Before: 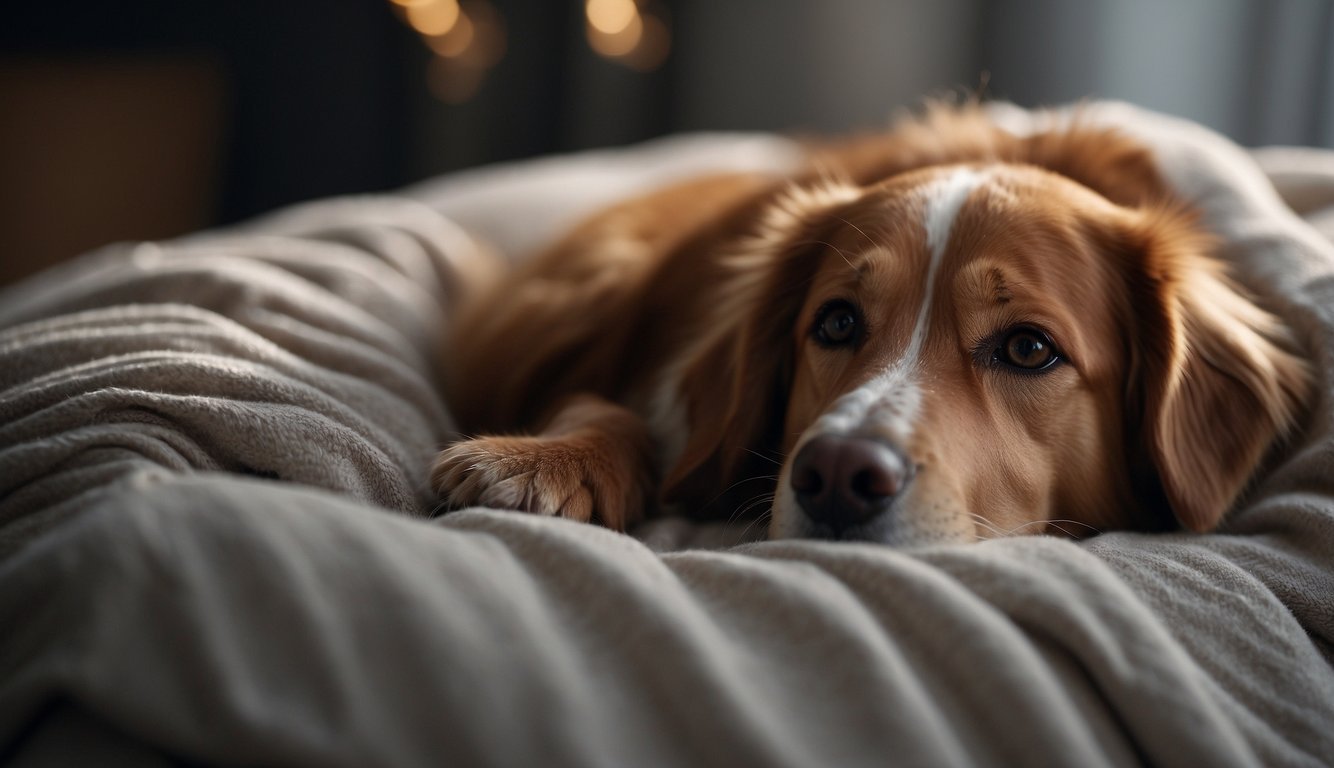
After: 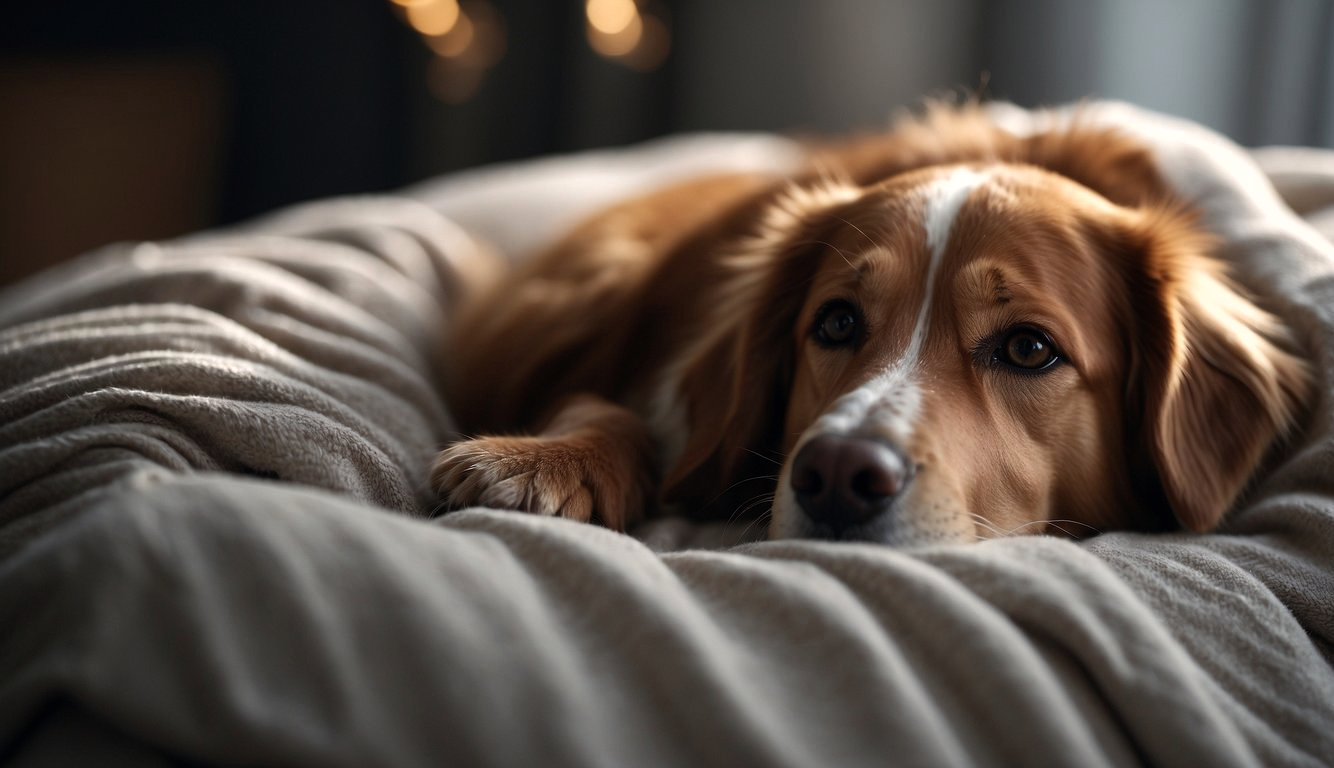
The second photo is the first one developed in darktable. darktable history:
shadows and highlights: radius 125.46, shadows 21.19, highlights -21.19, low approximation 0.01
tone equalizer: -8 EV -0.417 EV, -7 EV -0.389 EV, -6 EV -0.333 EV, -5 EV -0.222 EV, -3 EV 0.222 EV, -2 EV 0.333 EV, -1 EV 0.389 EV, +0 EV 0.417 EV, edges refinement/feathering 500, mask exposure compensation -1.57 EV, preserve details no
